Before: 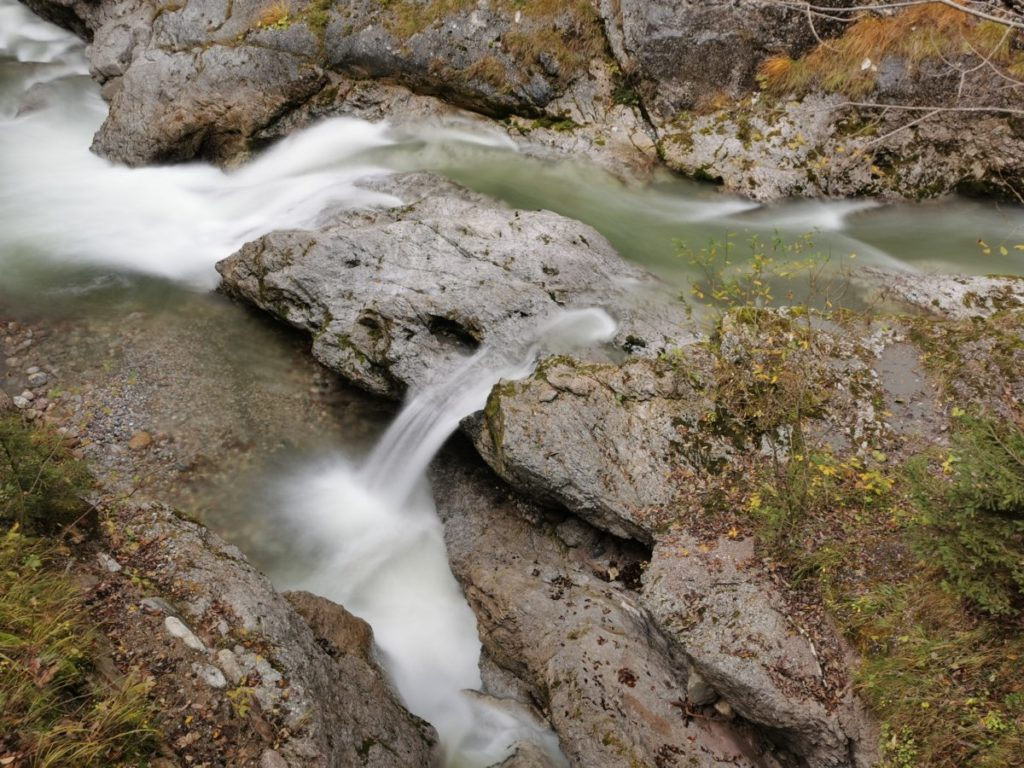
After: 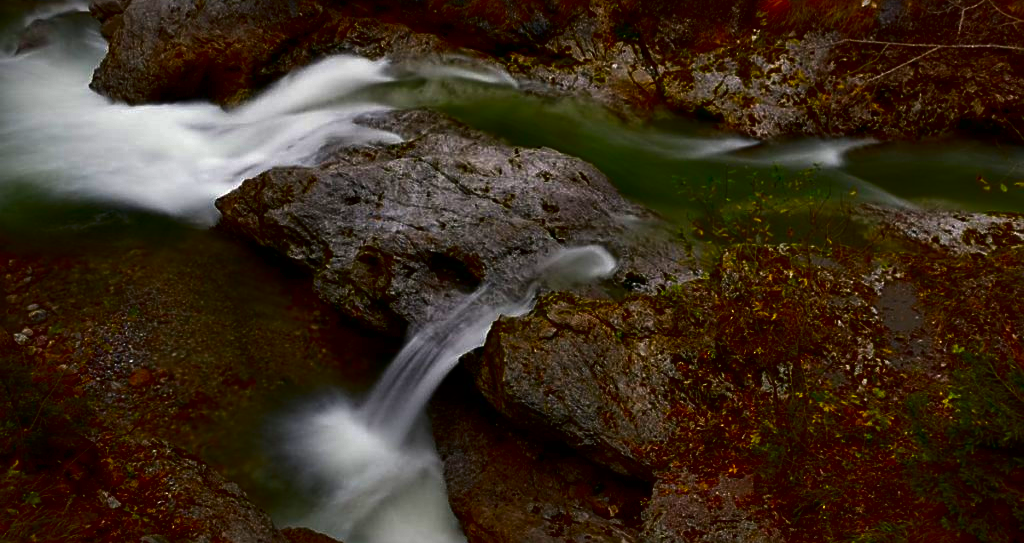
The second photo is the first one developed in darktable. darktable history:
crop and rotate: top 8.293%, bottom 20.996%
contrast brightness saturation: brightness -1, saturation 1
sharpen: on, module defaults
